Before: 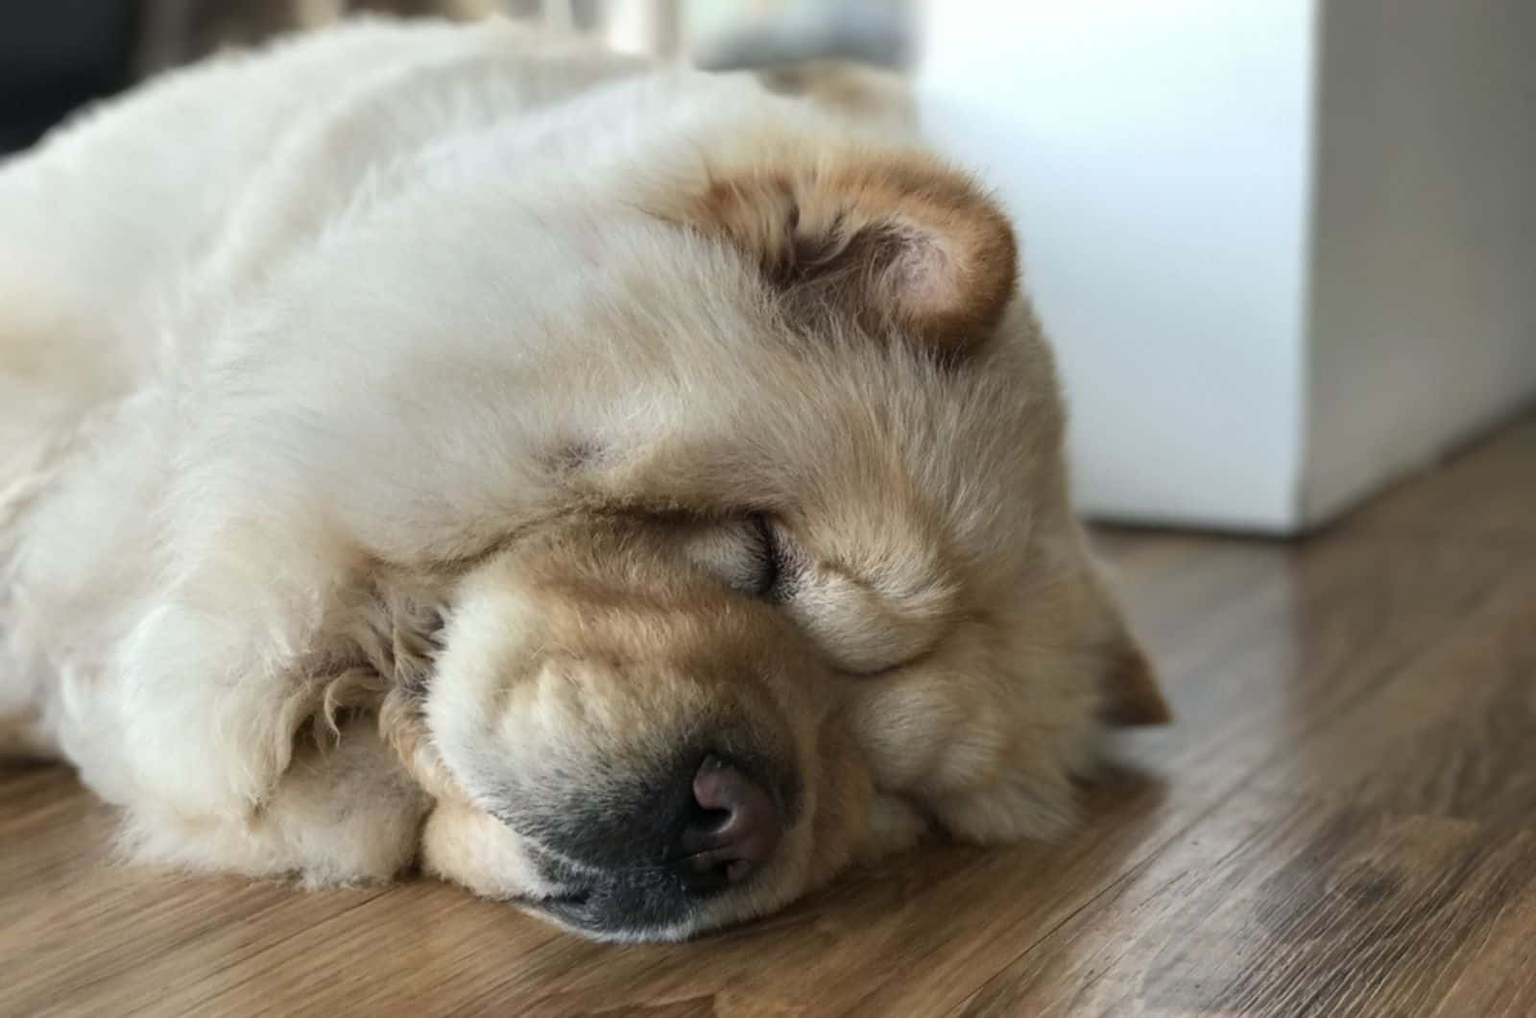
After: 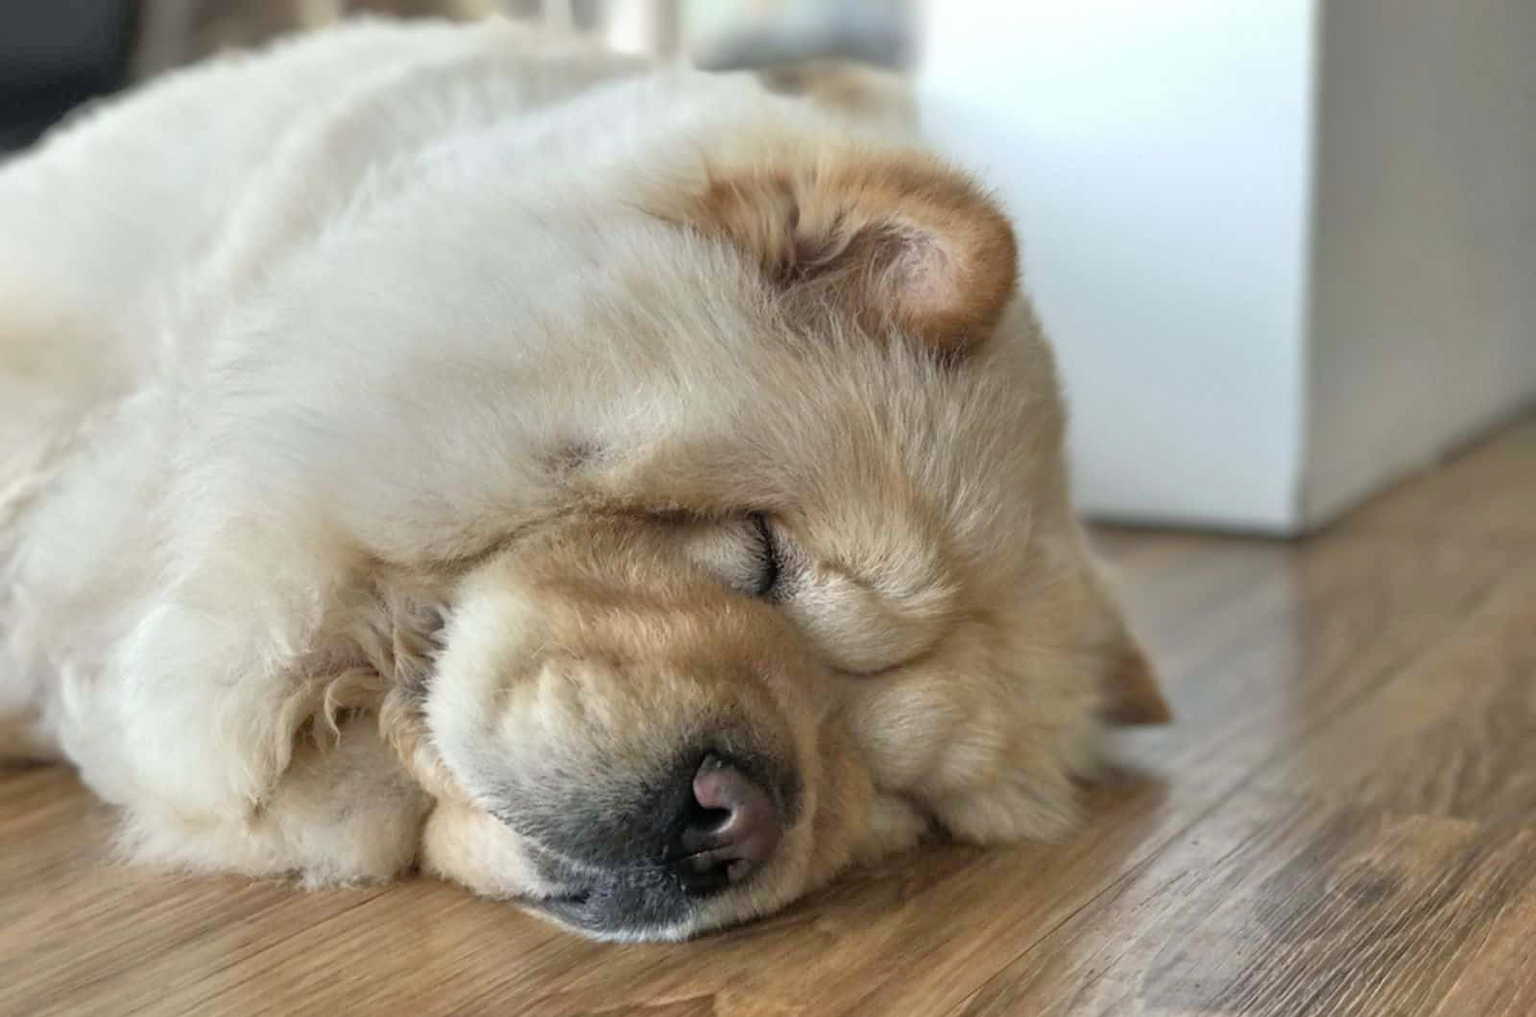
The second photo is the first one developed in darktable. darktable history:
tone equalizer: -7 EV 0.153 EV, -6 EV 0.61 EV, -5 EV 1.11 EV, -4 EV 1.32 EV, -3 EV 1.16 EV, -2 EV 0.6 EV, -1 EV 0.151 EV
exposure: compensate highlight preservation false
